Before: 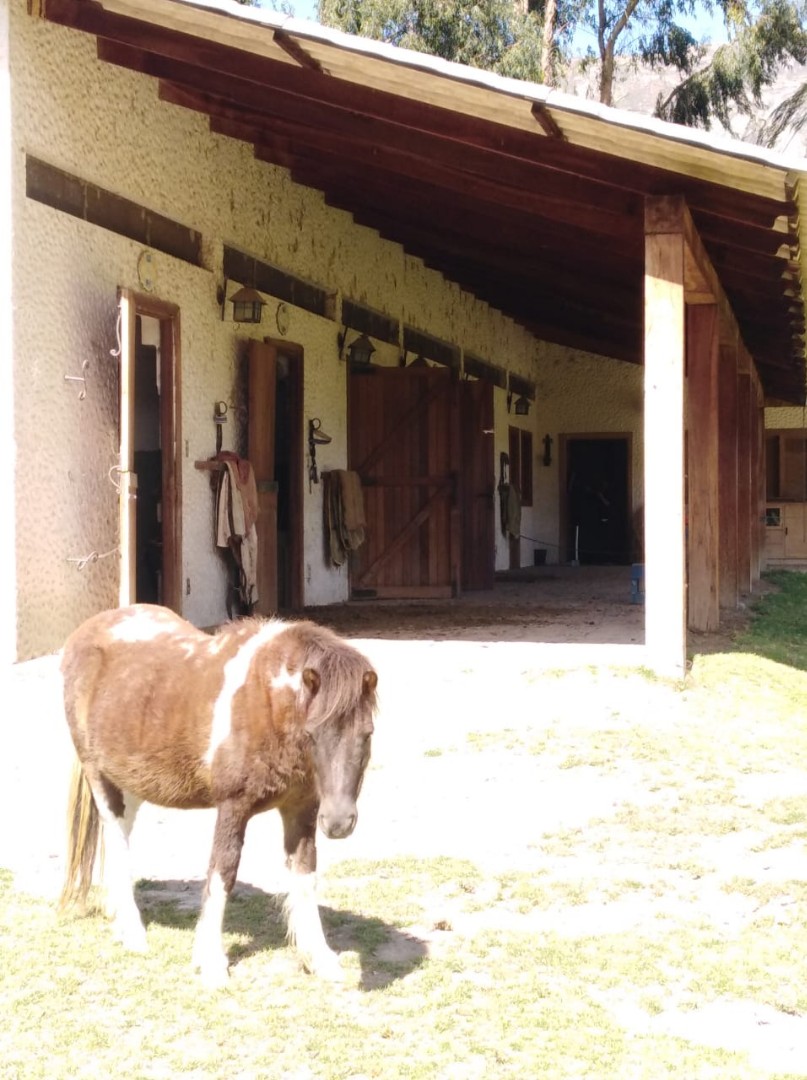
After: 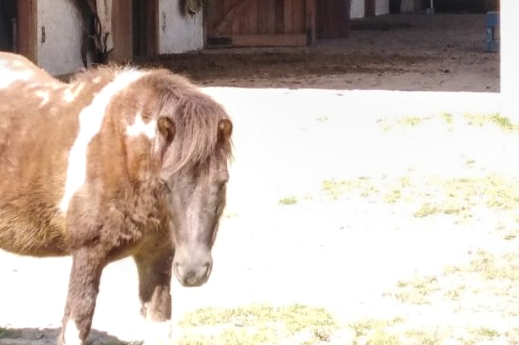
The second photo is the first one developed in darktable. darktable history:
local contrast: on, module defaults
crop: left 18.091%, top 51.13%, right 17.525%, bottom 16.85%
